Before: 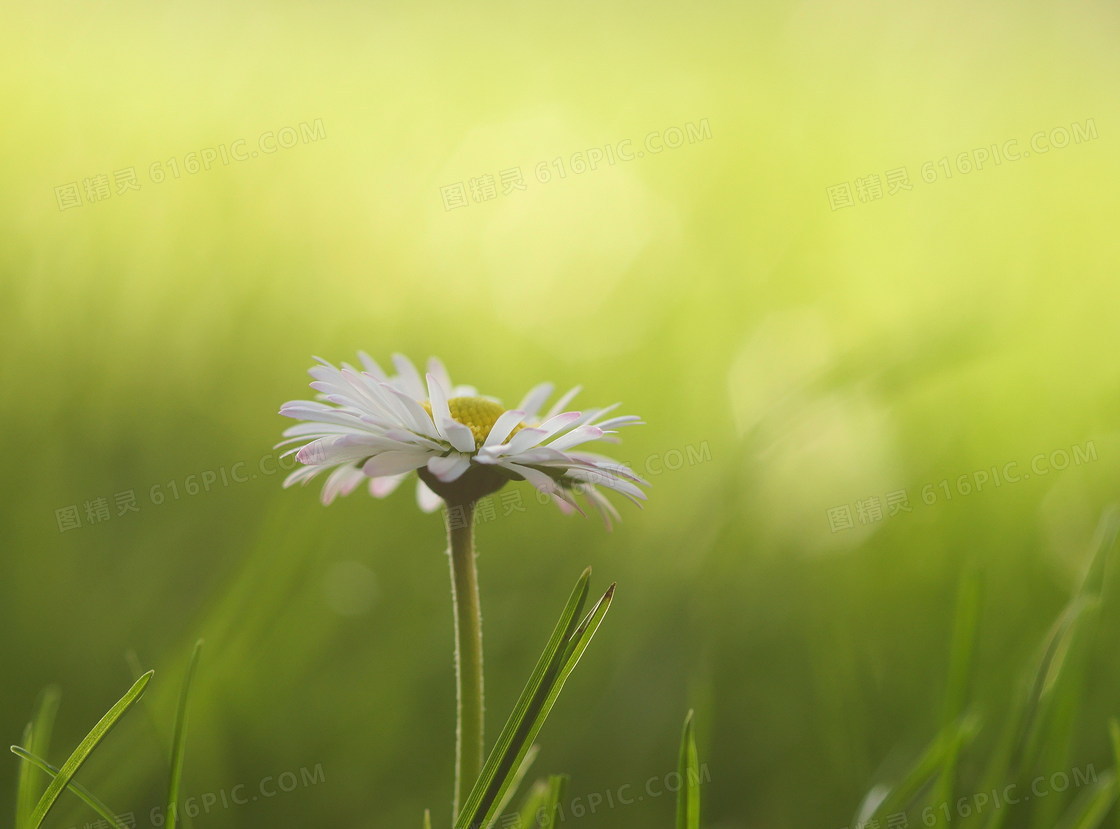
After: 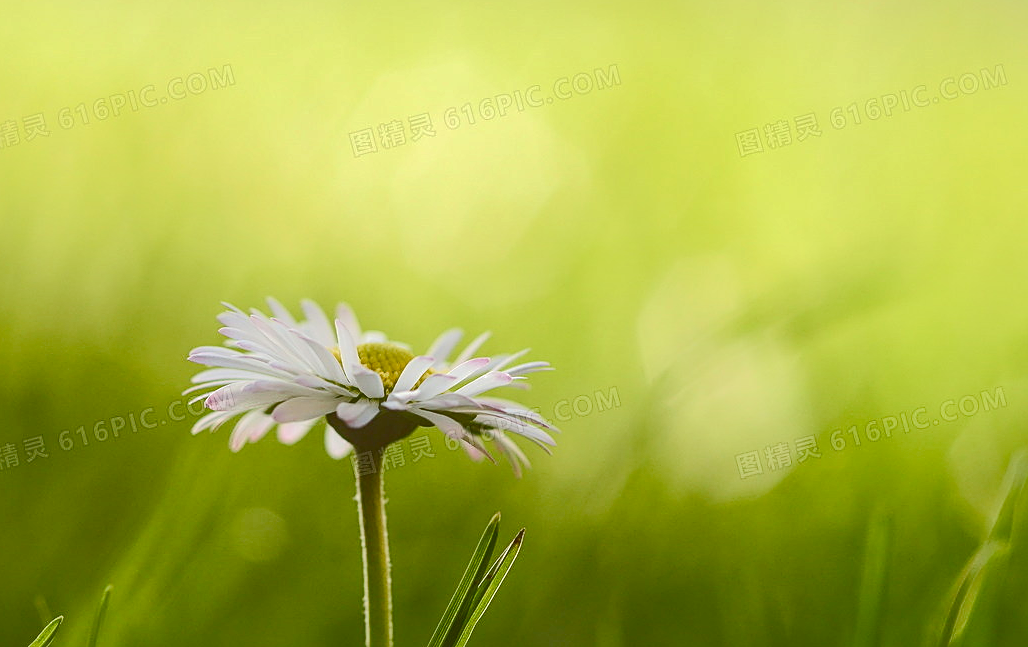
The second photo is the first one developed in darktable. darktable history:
tone curve: curves: ch0 [(0, 0) (0.003, 0.023) (0.011, 0.024) (0.025, 0.026) (0.044, 0.035) (0.069, 0.05) (0.1, 0.071) (0.136, 0.098) (0.177, 0.135) (0.224, 0.172) (0.277, 0.227) (0.335, 0.296) (0.399, 0.372) (0.468, 0.462) (0.543, 0.58) (0.623, 0.697) (0.709, 0.789) (0.801, 0.86) (0.898, 0.918) (1, 1)], color space Lab, independent channels, preserve colors none
contrast brightness saturation: contrast 0.104, brightness 0.011, saturation 0.02
shadows and highlights: on, module defaults
local contrast: on, module defaults
crop: left 8.184%, top 6.603%, bottom 15.293%
sharpen: on, module defaults
color balance rgb: perceptual saturation grading › global saturation 0.56%, perceptual saturation grading › highlights -17.023%, perceptual saturation grading › mid-tones 33.189%, perceptual saturation grading › shadows 50.386%
